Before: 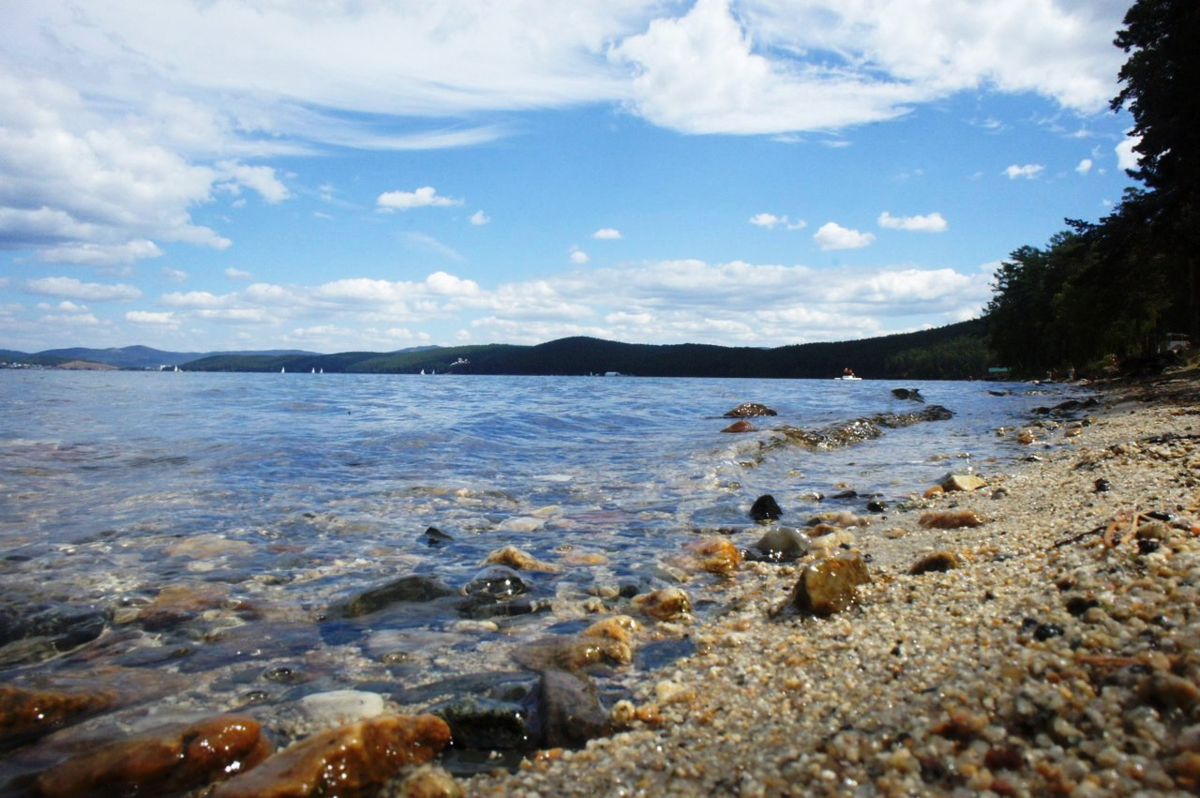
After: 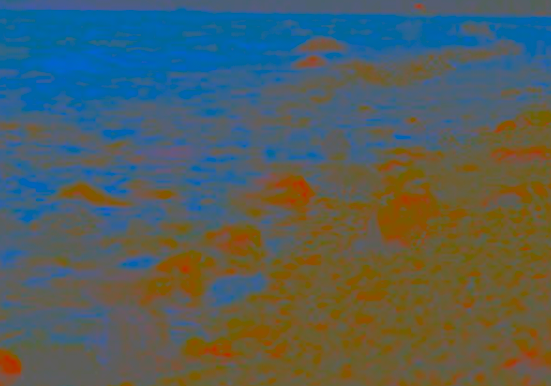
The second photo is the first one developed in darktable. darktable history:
contrast brightness saturation: contrast -0.984, brightness -0.158, saturation 0.766
crop: left 35.833%, top 45.772%, right 18.186%, bottom 5.833%
